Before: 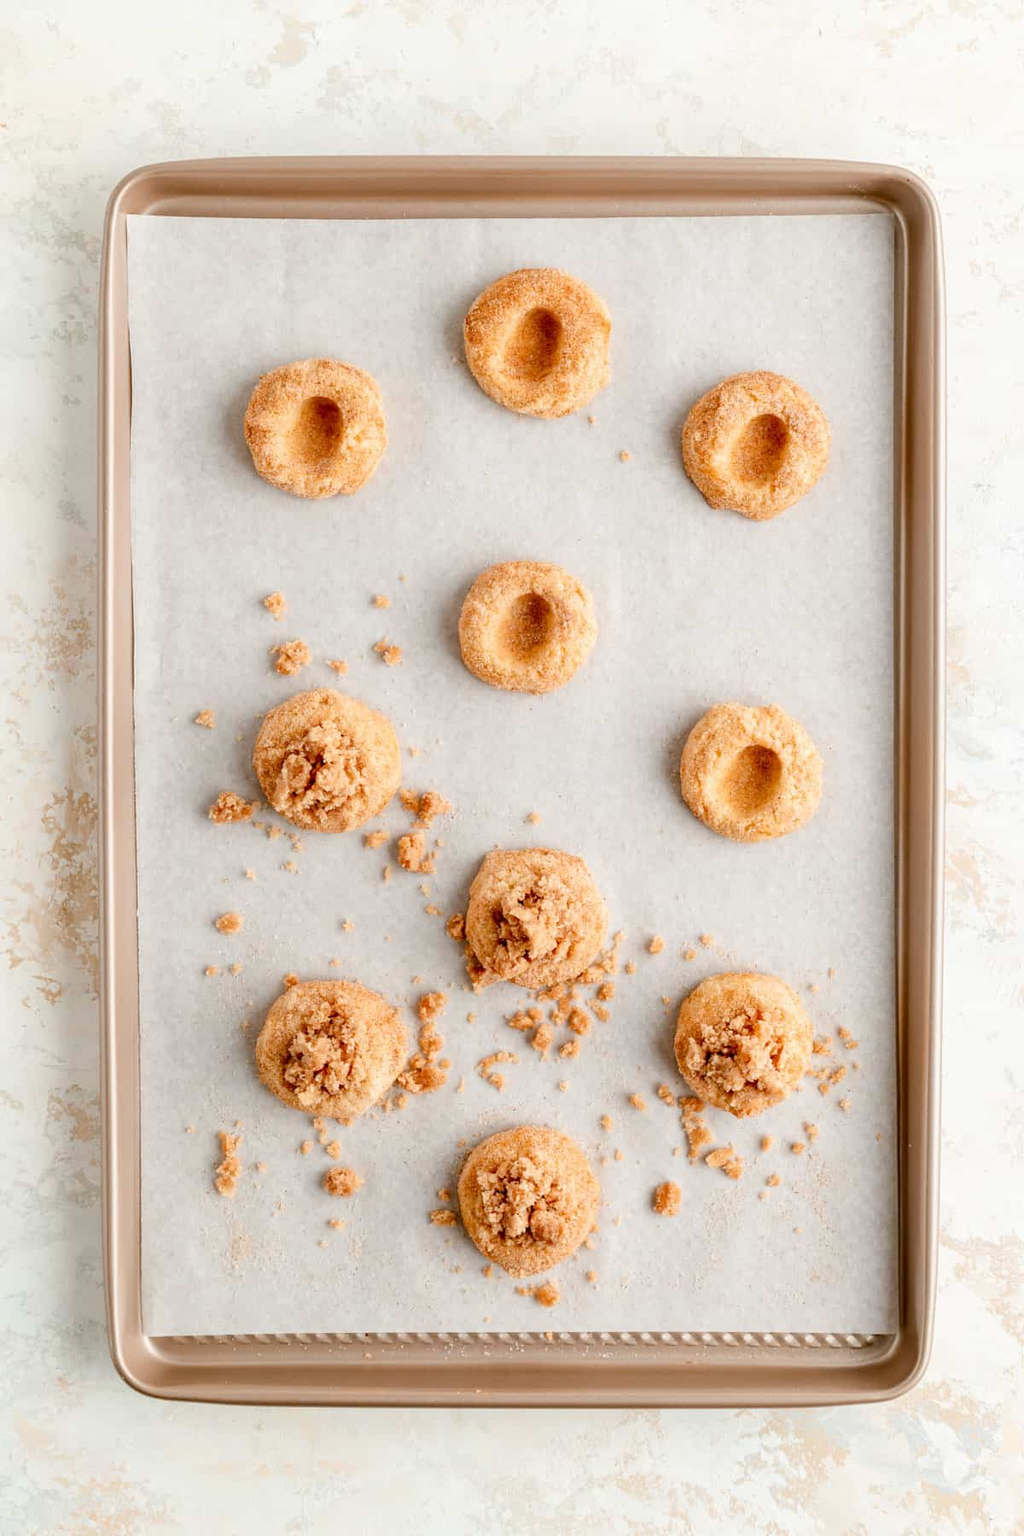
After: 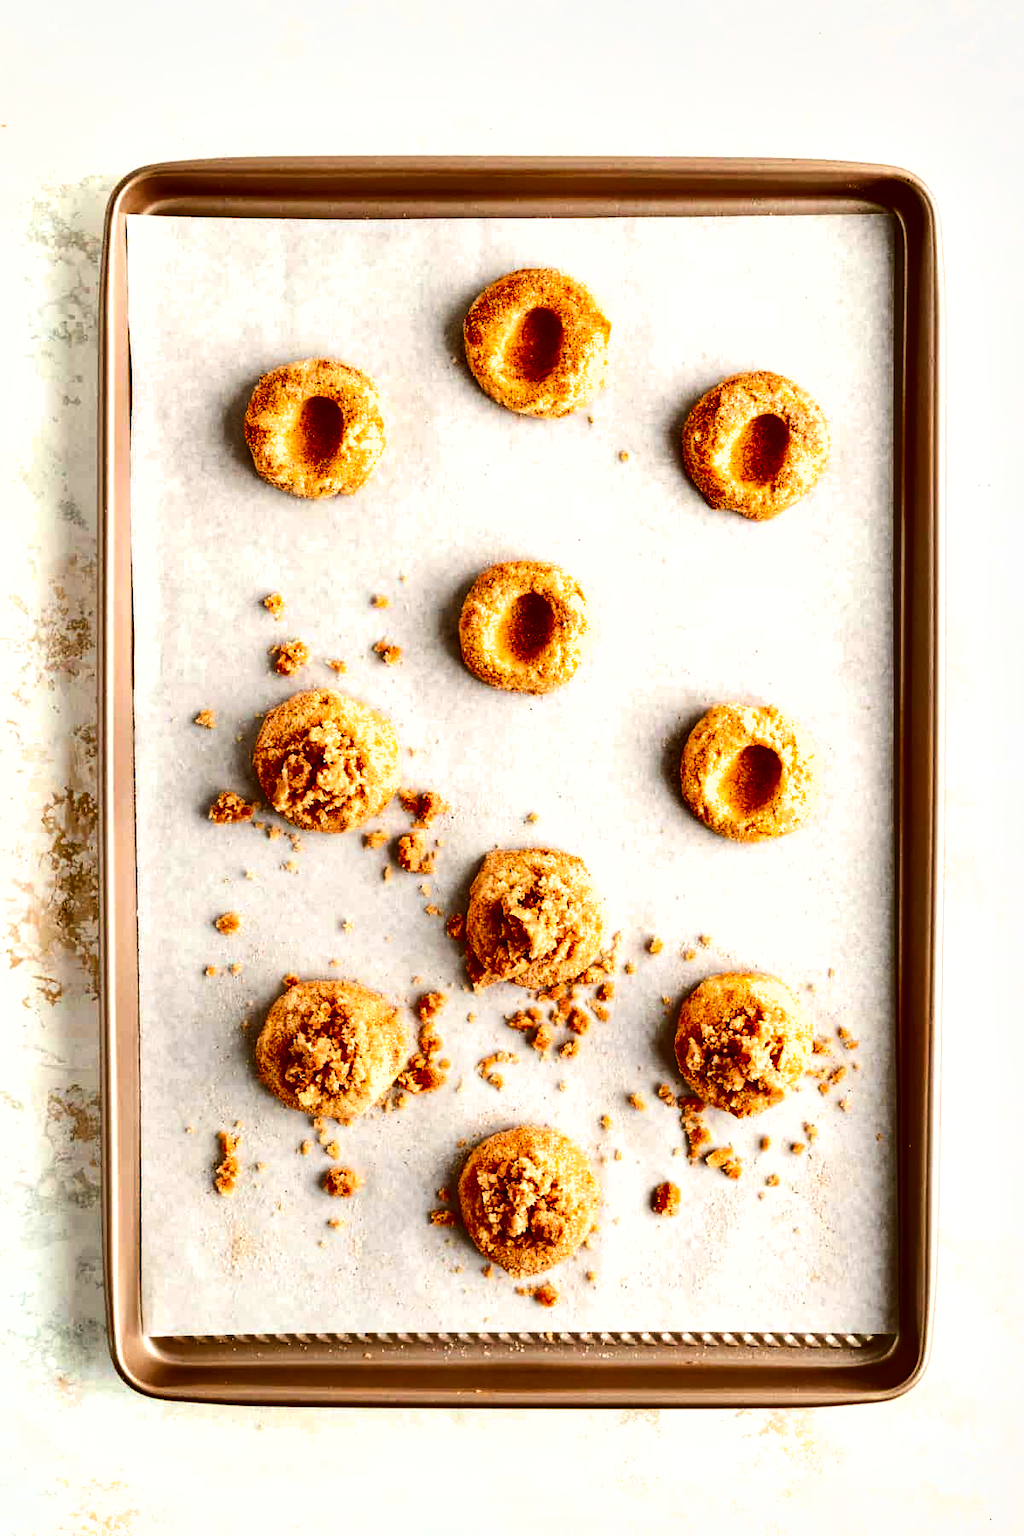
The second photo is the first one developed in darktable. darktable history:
shadows and highlights: shadows 30.65, highlights -63.27, soften with gaussian
contrast brightness saturation: contrast 0.177, saturation 0.298
exposure: black level correction 0, exposure 0.498 EV, compensate highlight preservation false
